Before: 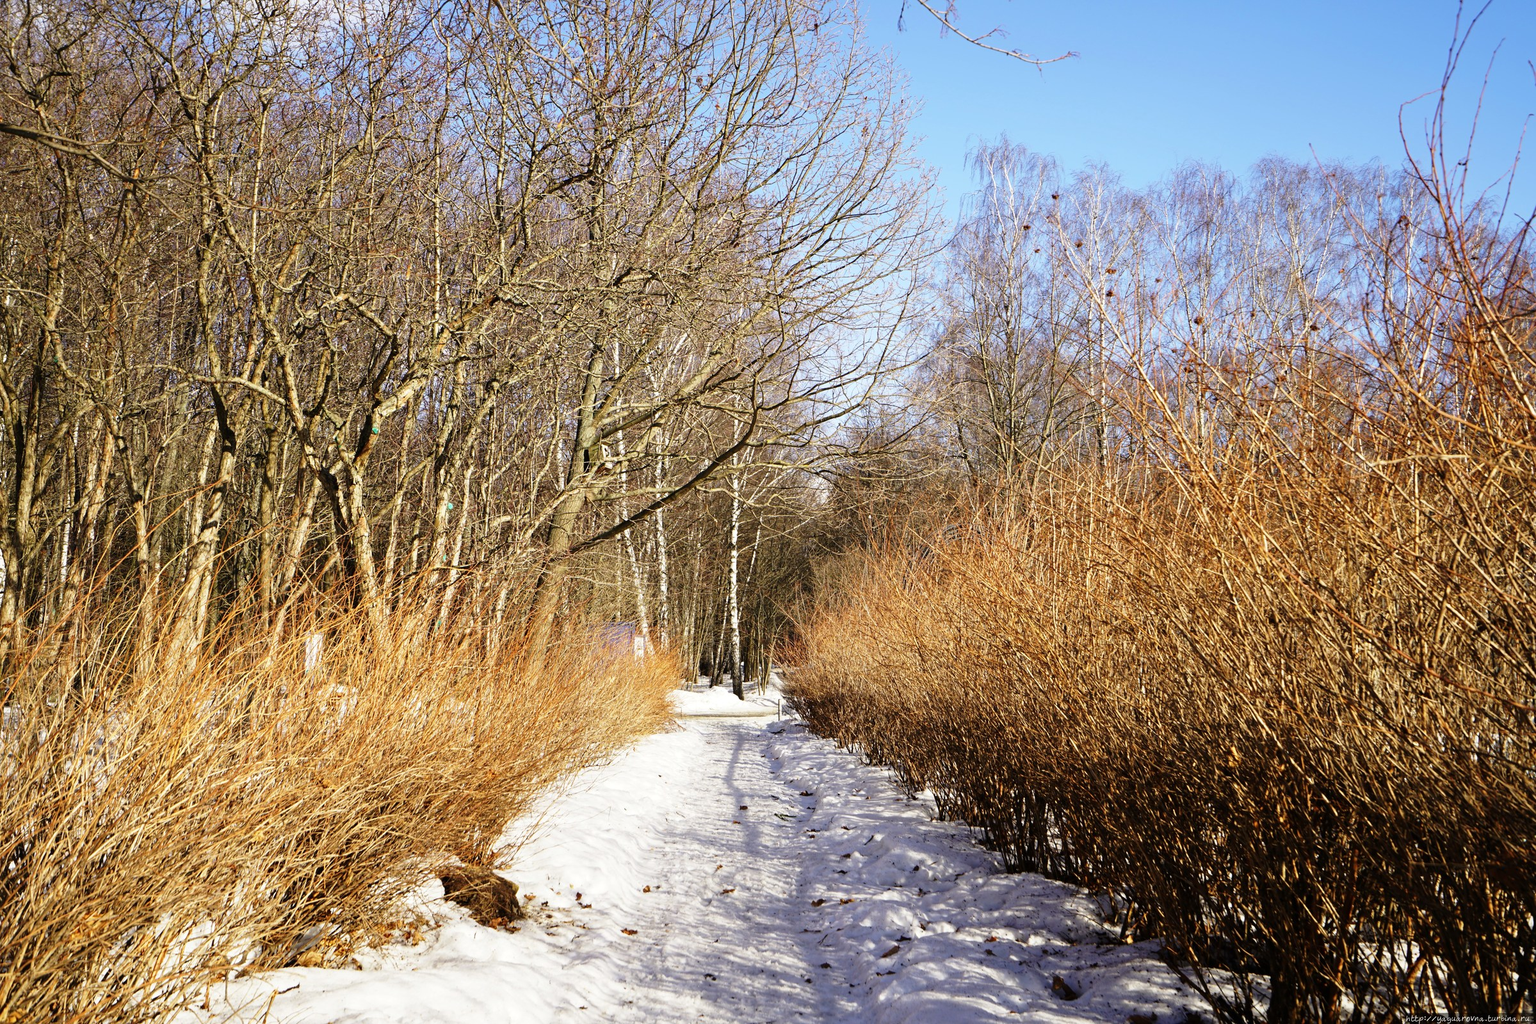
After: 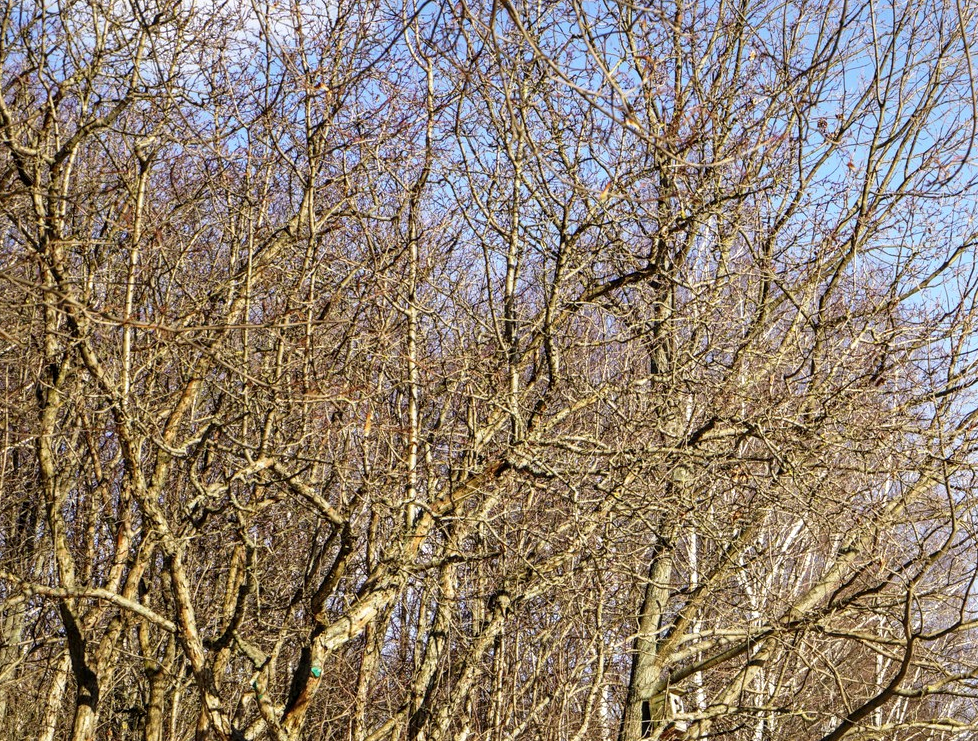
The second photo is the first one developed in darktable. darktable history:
crop and rotate: left 11.255%, top 0.087%, right 47.964%, bottom 53.547%
local contrast: on, module defaults
